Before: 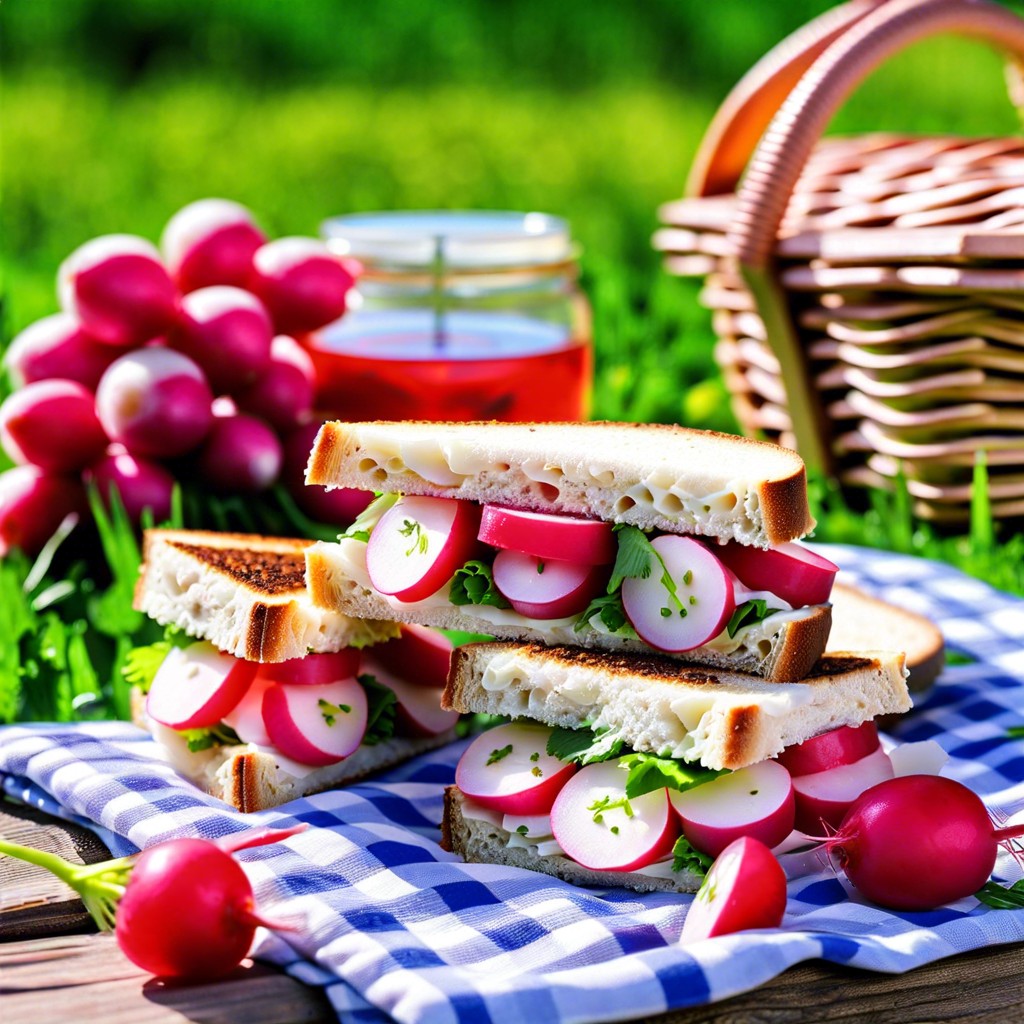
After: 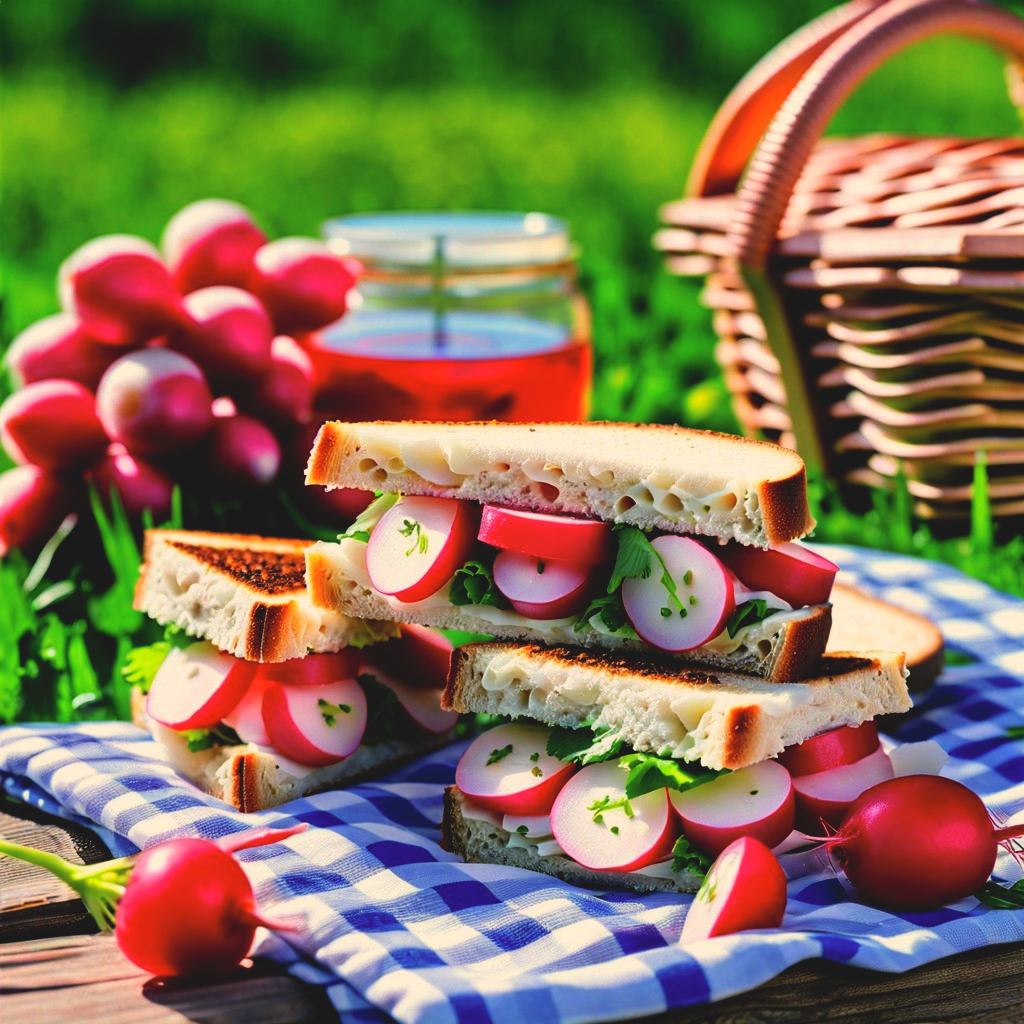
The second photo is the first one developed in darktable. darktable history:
contrast brightness saturation: contrast -0.15, brightness 0.05, saturation -0.12
color contrast: green-magenta contrast 1.1, blue-yellow contrast 1.1, unbound 0
color balance: mode lift, gamma, gain (sRGB), lift [1.014, 0.966, 0.918, 0.87], gamma [0.86, 0.734, 0.918, 0.976], gain [1.063, 1.13, 1.063, 0.86]
channel mixer: red [0, 0, 0, 0.78, 0, 0, 0], green [0 ×4, 0.798, 0, 0], blue [0 ×5, 1, 0]
